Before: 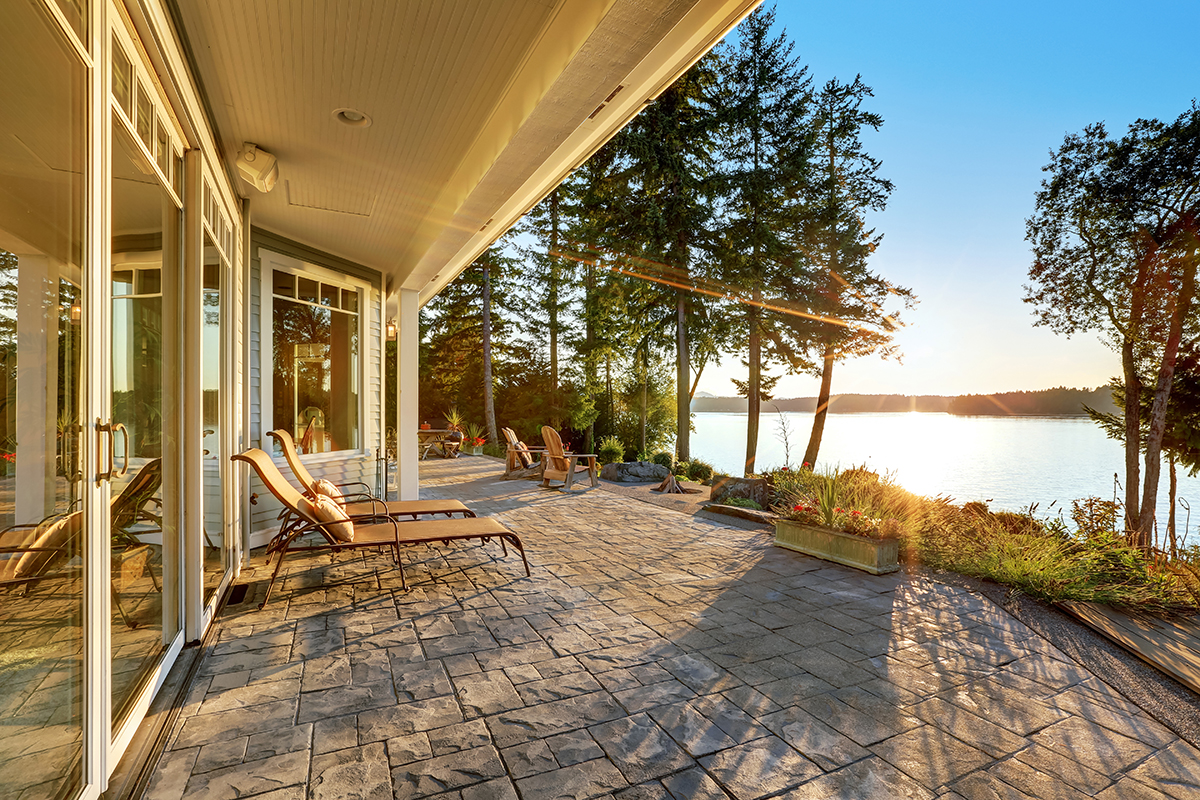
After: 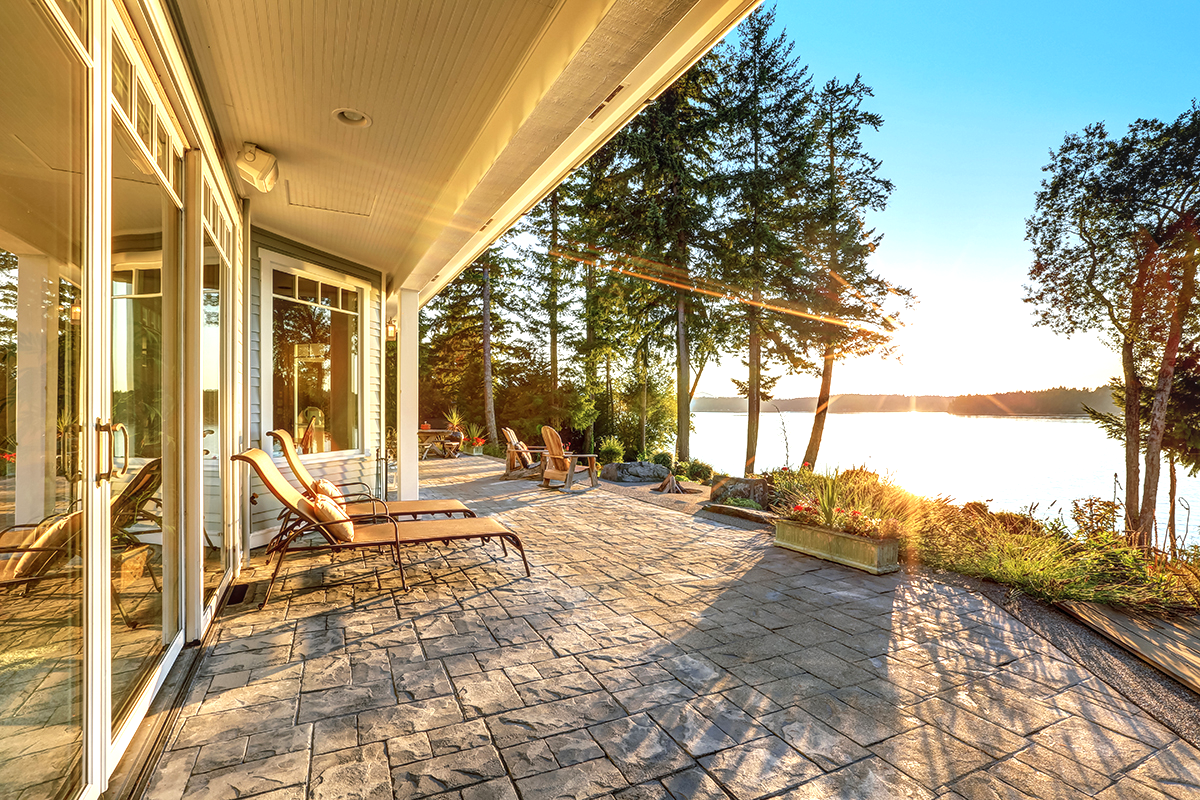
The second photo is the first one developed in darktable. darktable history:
exposure: black level correction -0.002, exposure 0.54 EV, compensate highlight preservation false
local contrast: on, module defaults
